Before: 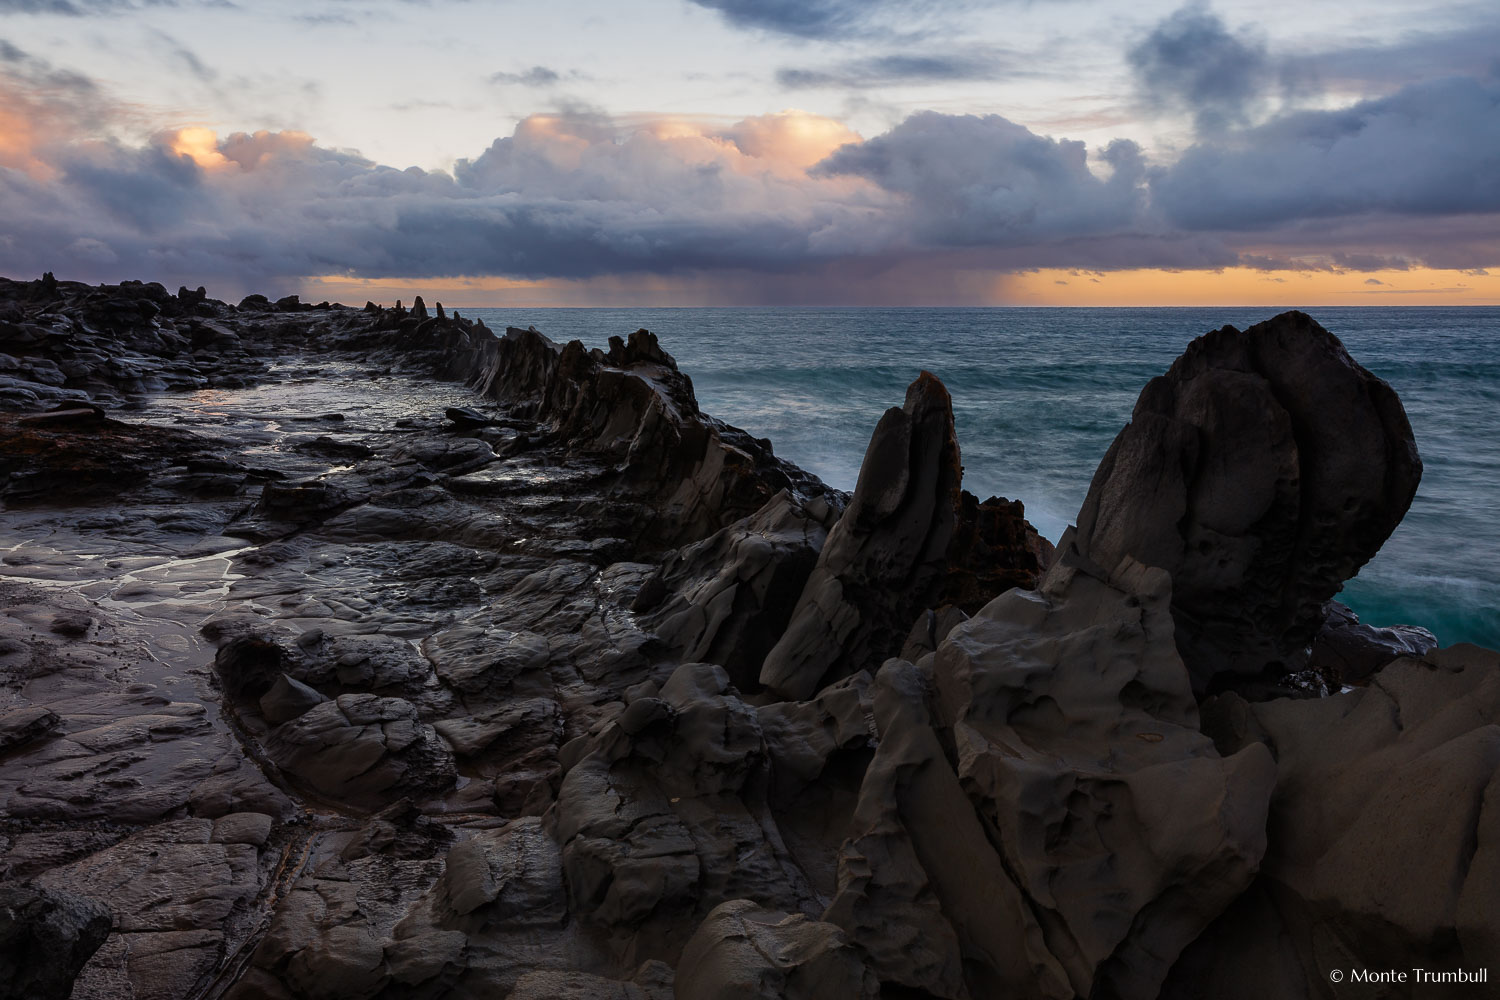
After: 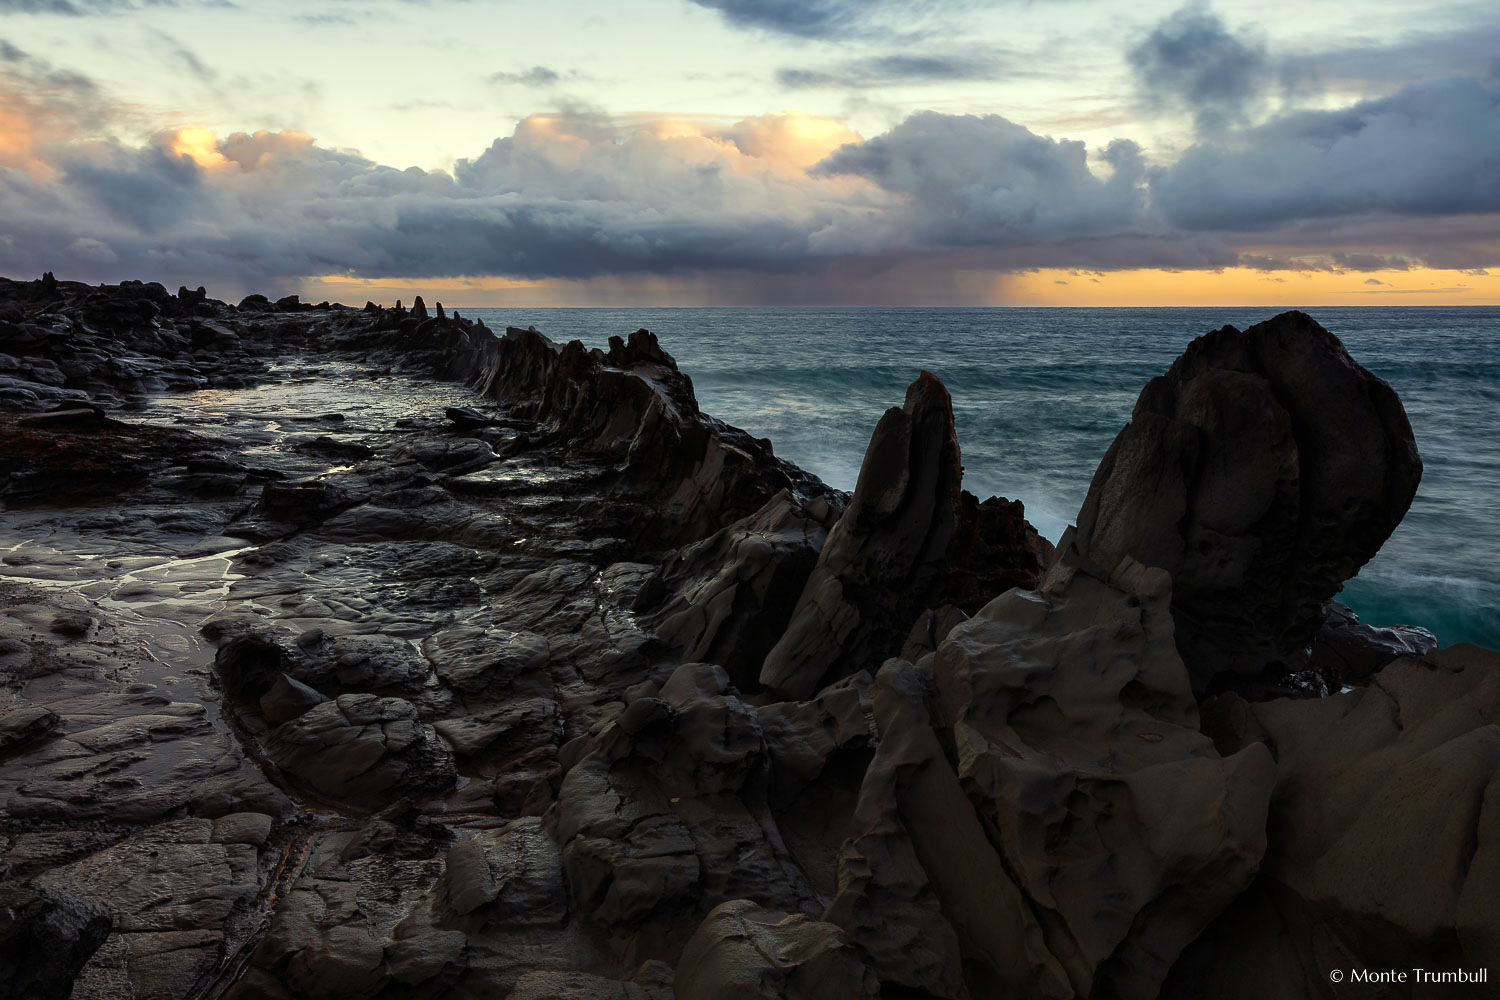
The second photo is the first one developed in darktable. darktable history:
tone equalizer: -8 EV -0.417 EV, -7 EV -0.389 EV, -6 EV -0.333 EV, -5 EV -0.222 EV, -3 EV 0.222 EV, -2 EV 0.333 EV, -1 EV 0.389 EV, +0 EV 0.417 EV, edges refinement/feathering 500, mask exposure compensation -1.57 EV, preserve details no
color correction: highlights a* -5.94, highlights b* 11.19
